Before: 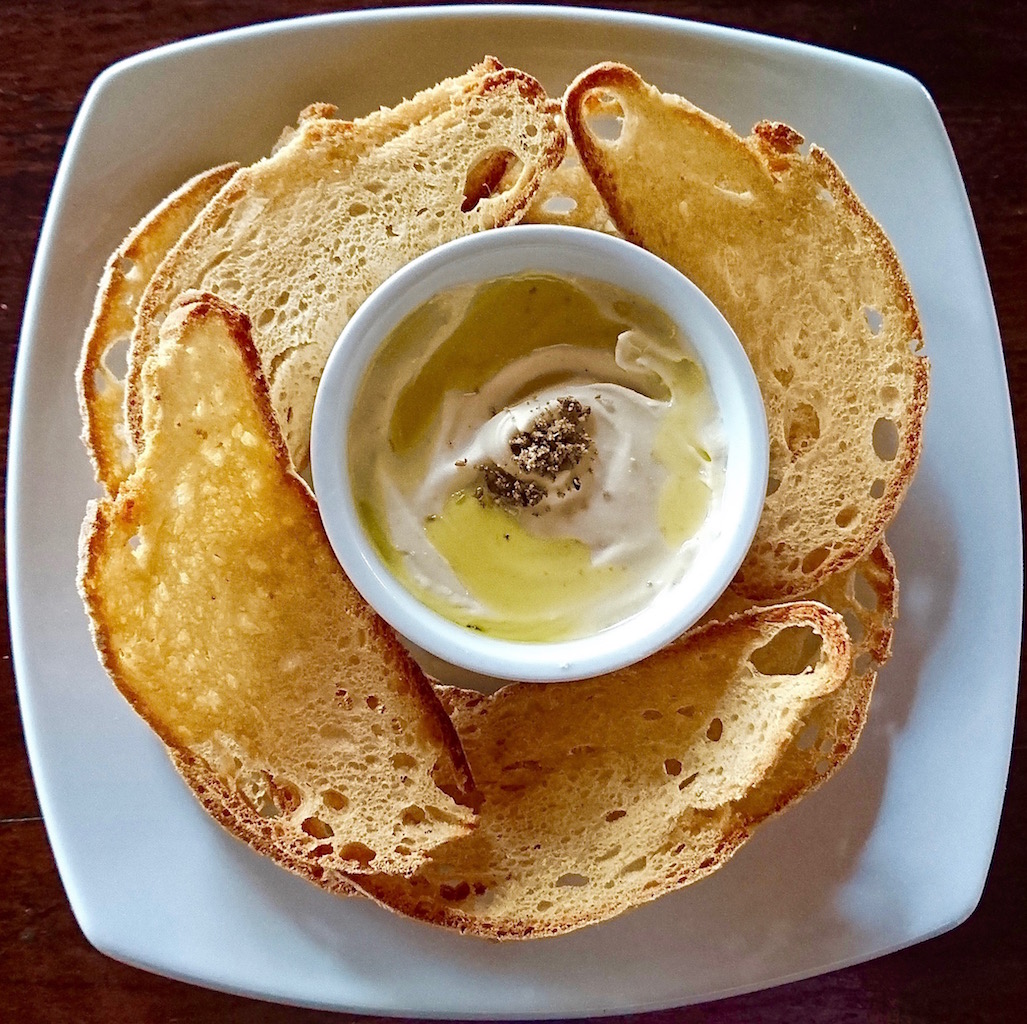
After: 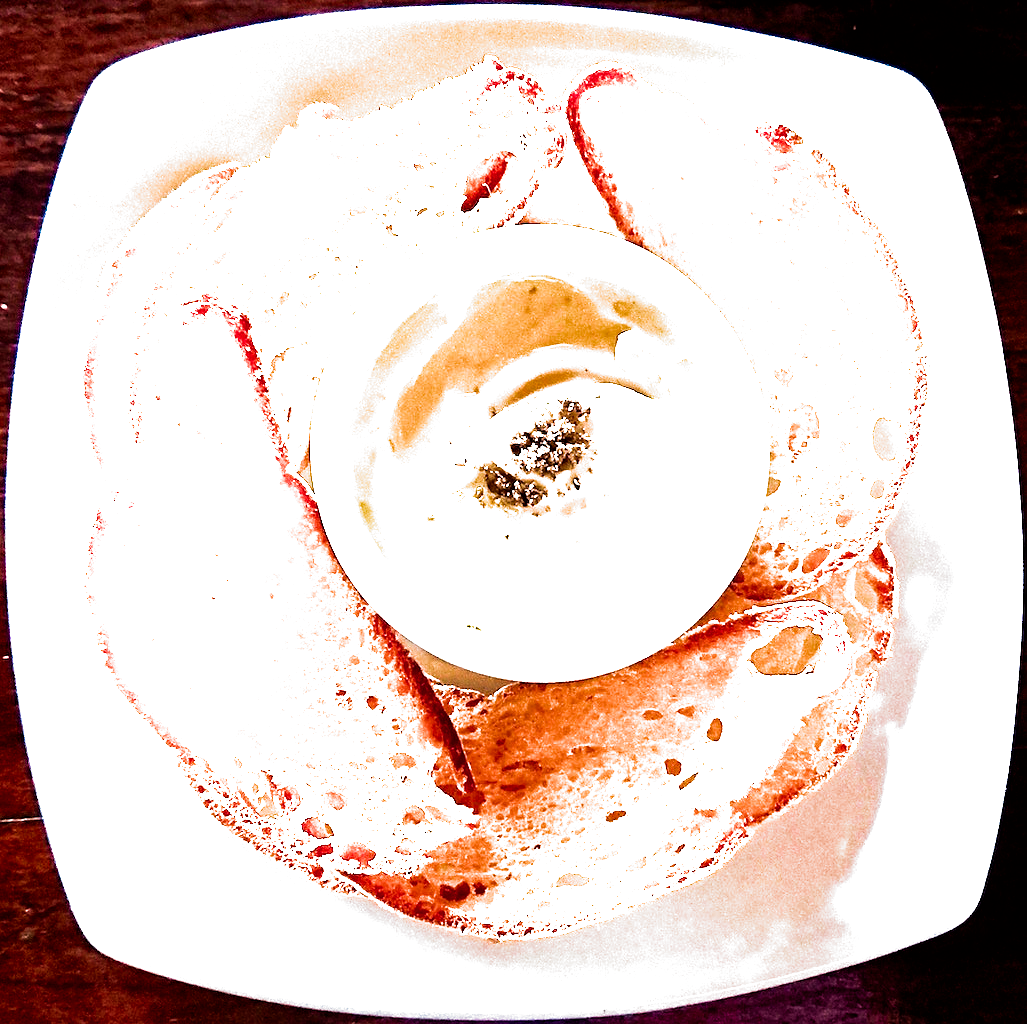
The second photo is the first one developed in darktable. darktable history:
color balance: lift [0.991, 1, 1, 1], gamma [0.996, 1, 1, 1], input saturation 98.52%, contrast 20.34%, output saturation 103.72%
exposure: black level correction 0.001, exposure 1.822 EV, compensate exposure bias true, compensate highlight preservation false
filmic rgb: black relative exposure -8.2 EV, white relative exposure 2.2 EV, threshold 3 EV, hardness 7.11, latitude 75%, contrast 1.325, highlights saturation mix -2%, shadows ↔ highlights balance 30%, preserve chrominance RGB euclidean norm, color science v5 (2021), contrast in shadows safe, contrast in highlights safe, enable highlight reconstruction true
